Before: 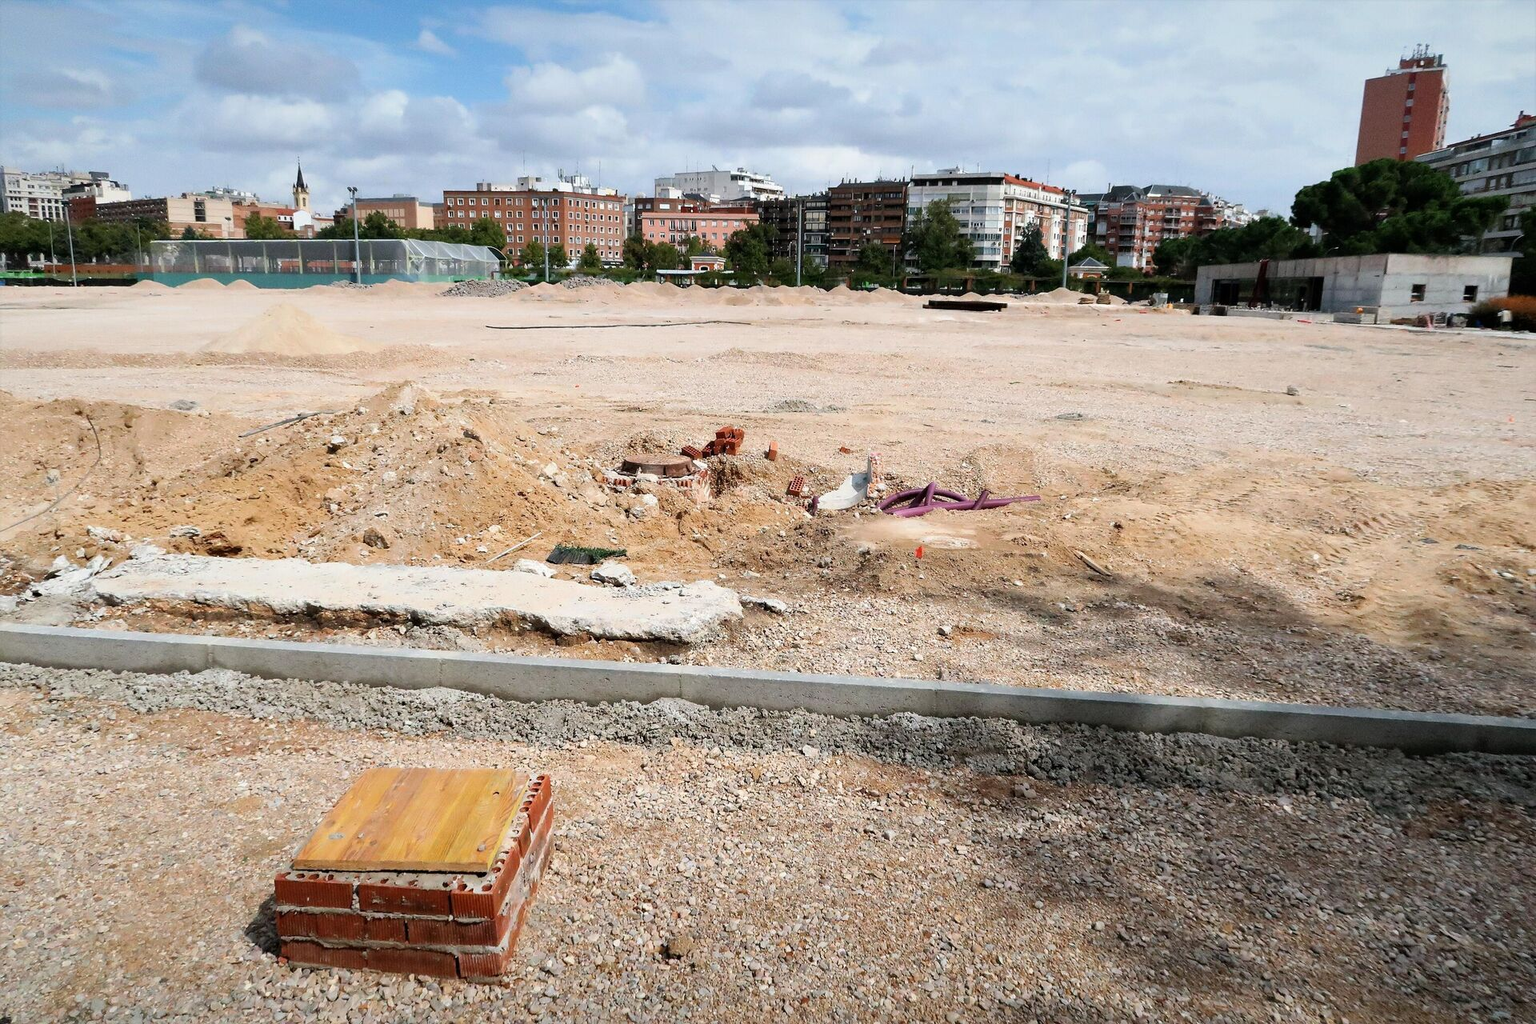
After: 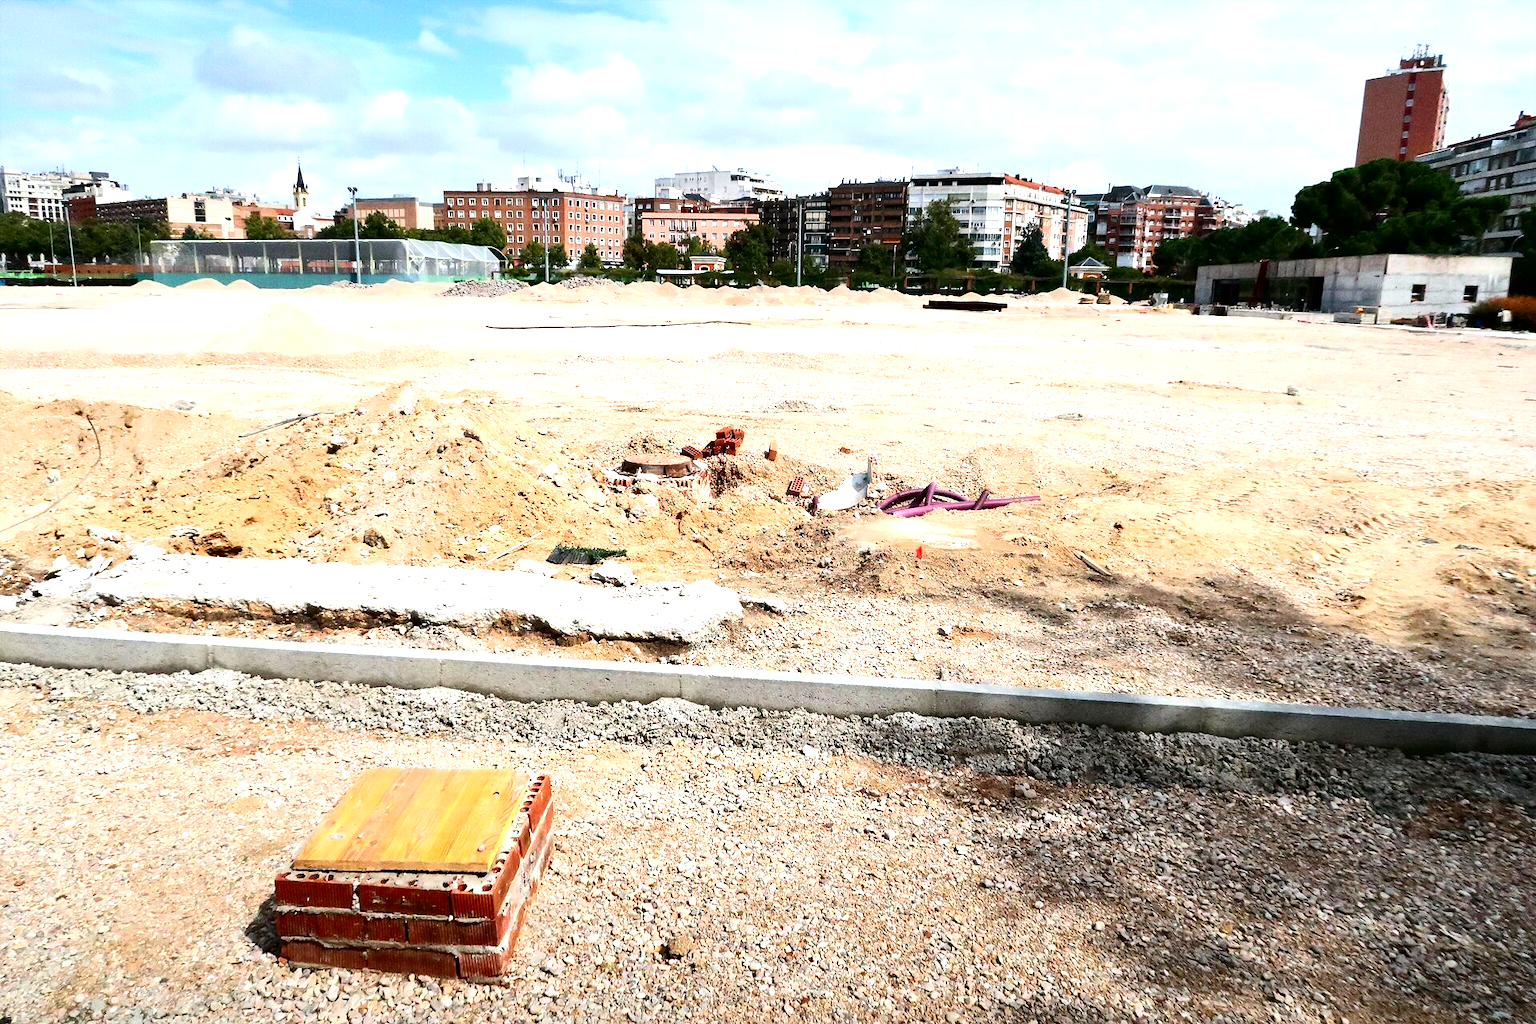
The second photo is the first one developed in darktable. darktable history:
exposure: black level correction 0, exposure 0.877 EV, compensate exposure bias true, compensate highlight preservation false
contrast brightness saturation: contrast 0.2, brightness -0.11, saturation 0.1
